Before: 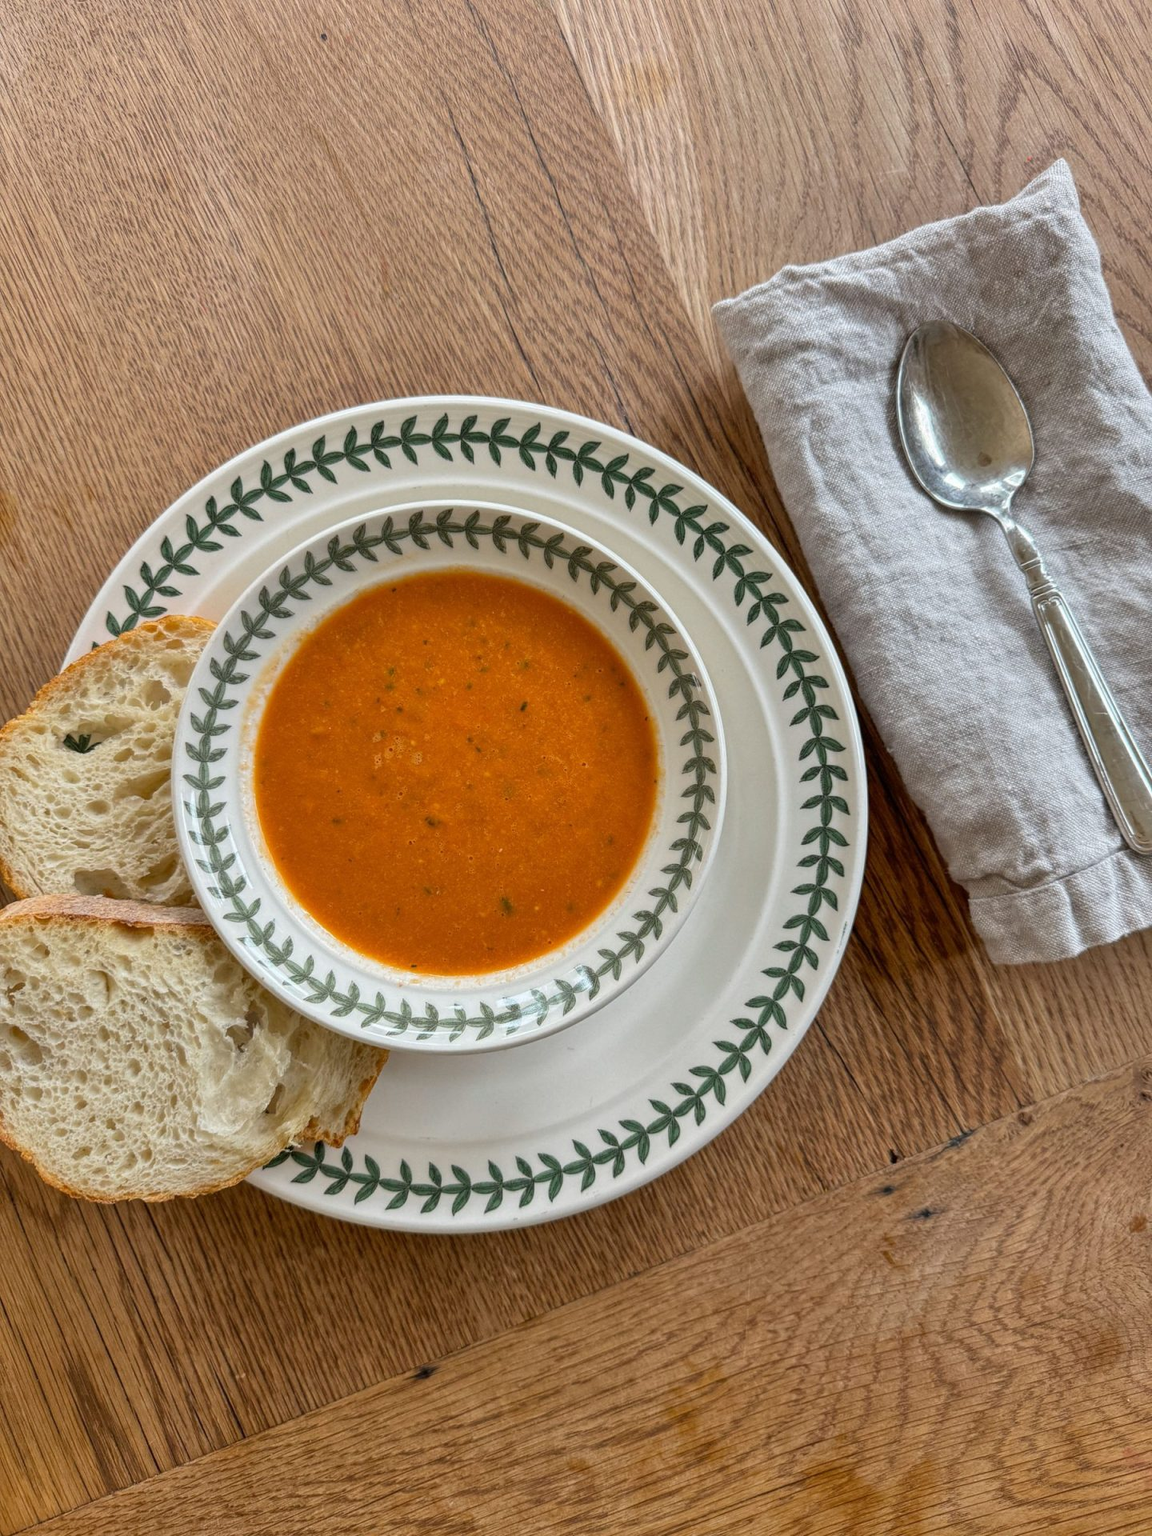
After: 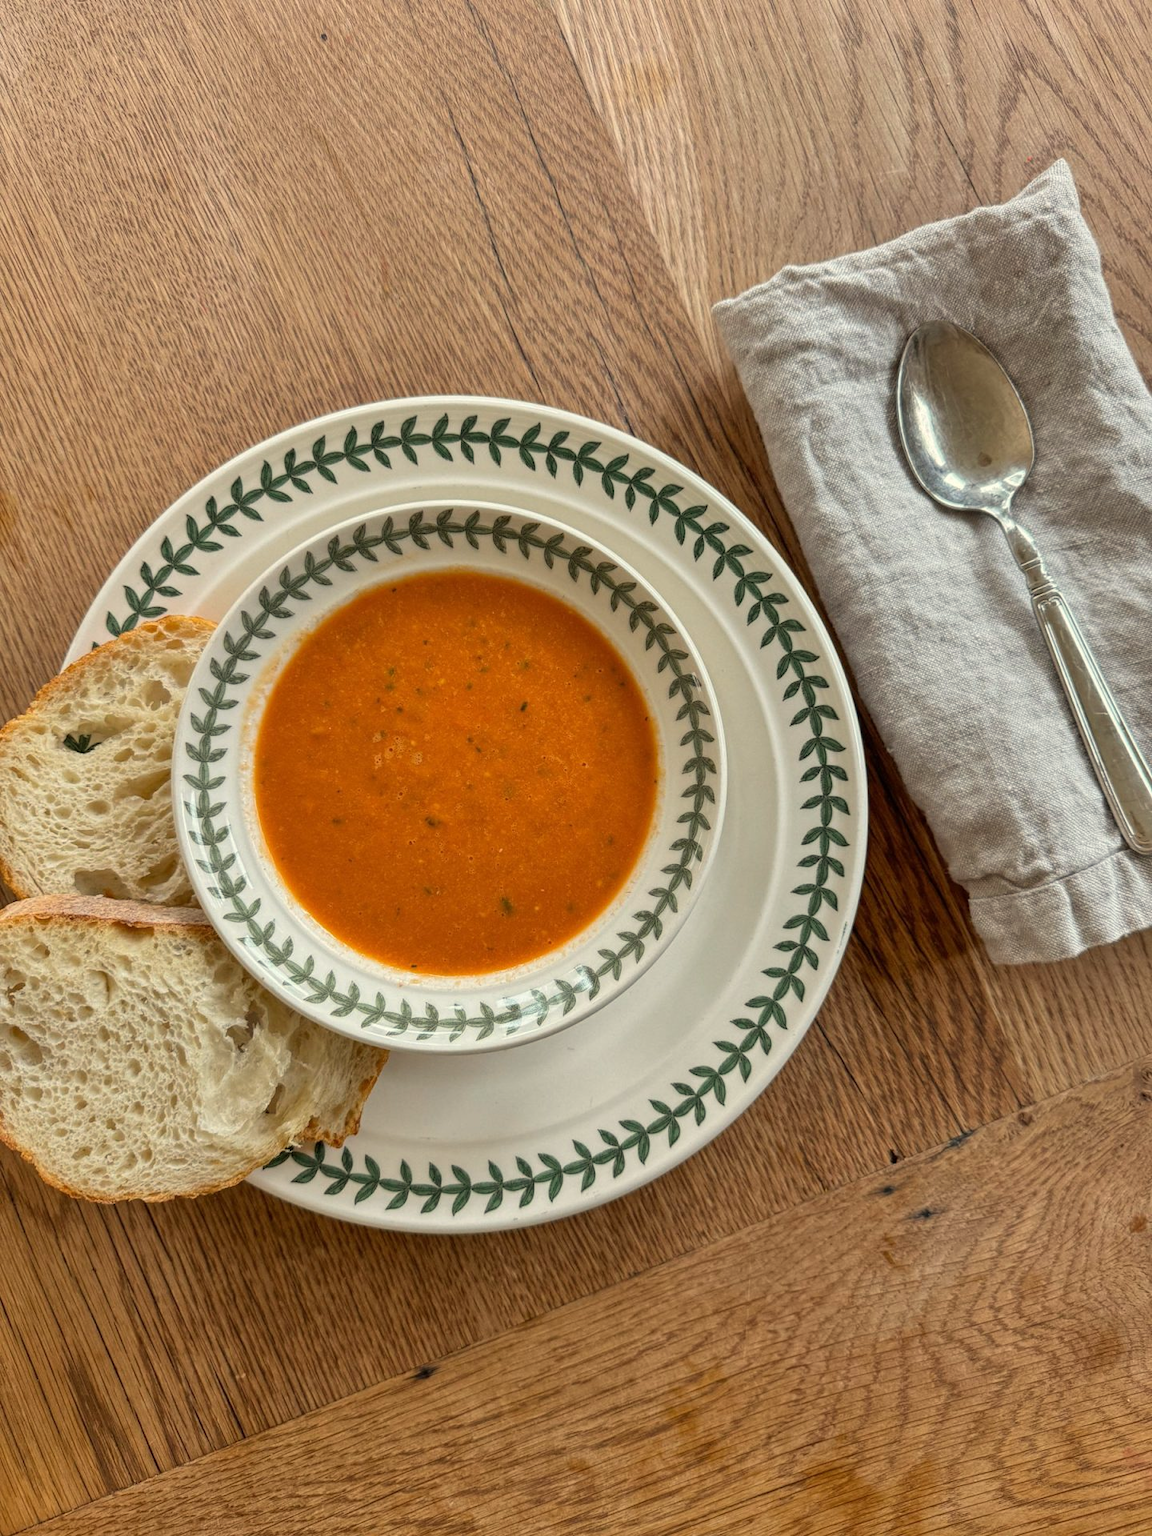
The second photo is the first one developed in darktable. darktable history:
white balance: red 1.029, blue 0.92
